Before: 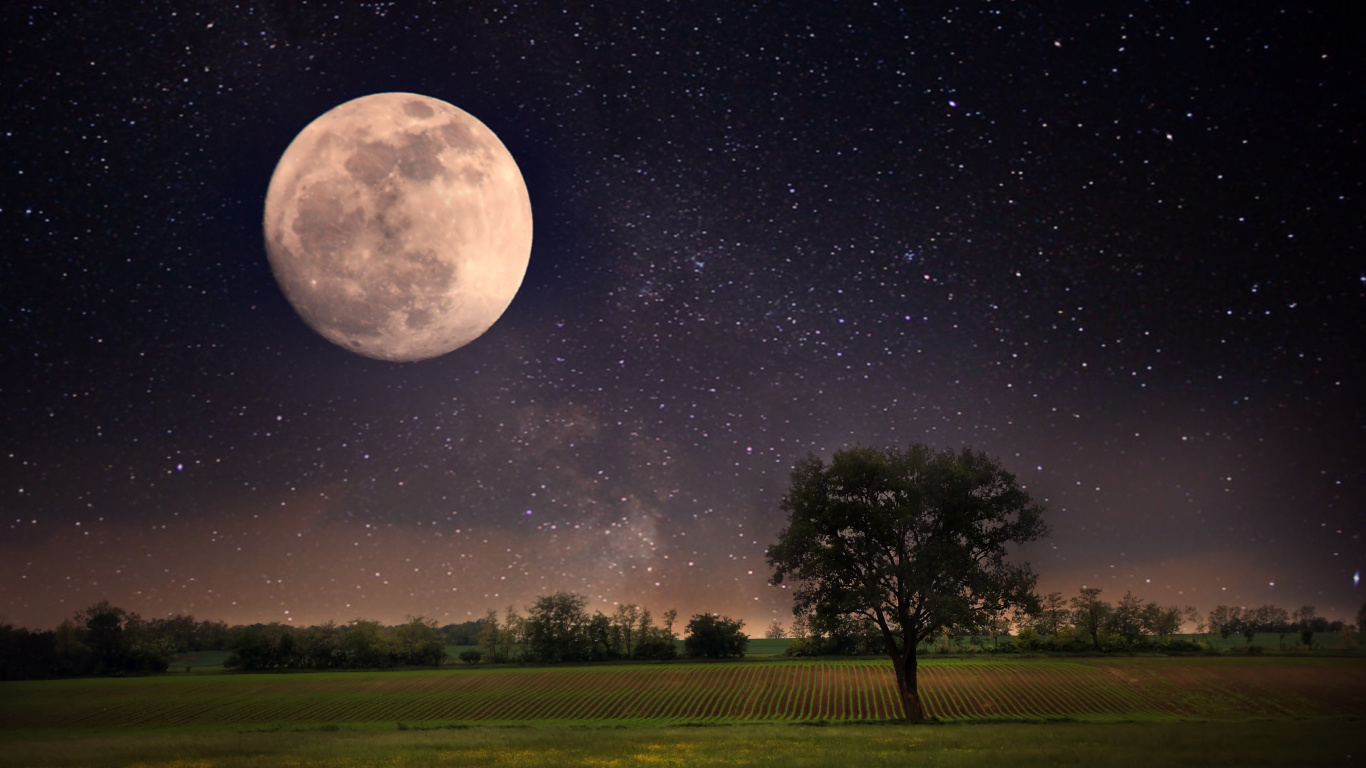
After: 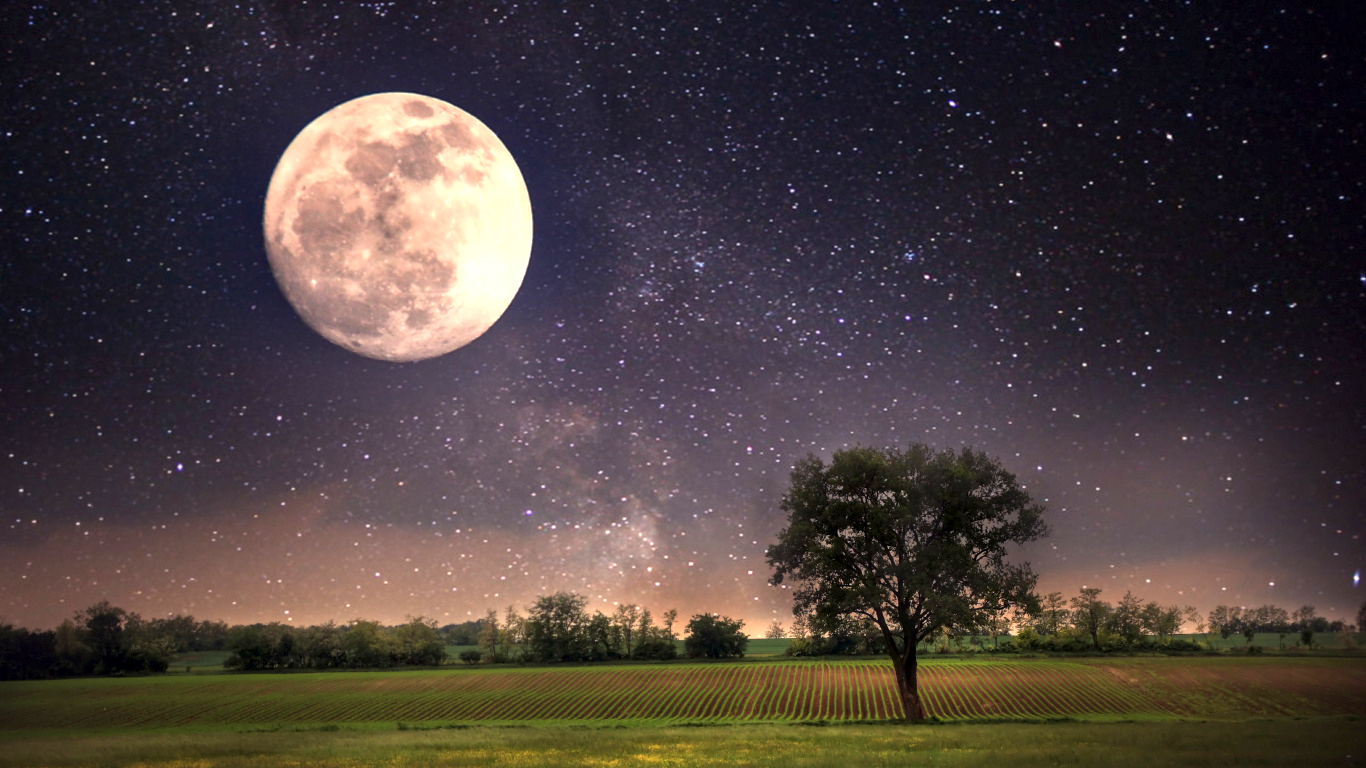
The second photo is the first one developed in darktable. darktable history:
local contrast: on, module defaults
exposure: black level correction 0, exposure 1.095 EV, compensate exposure bias true, compensate highlight preservation false
